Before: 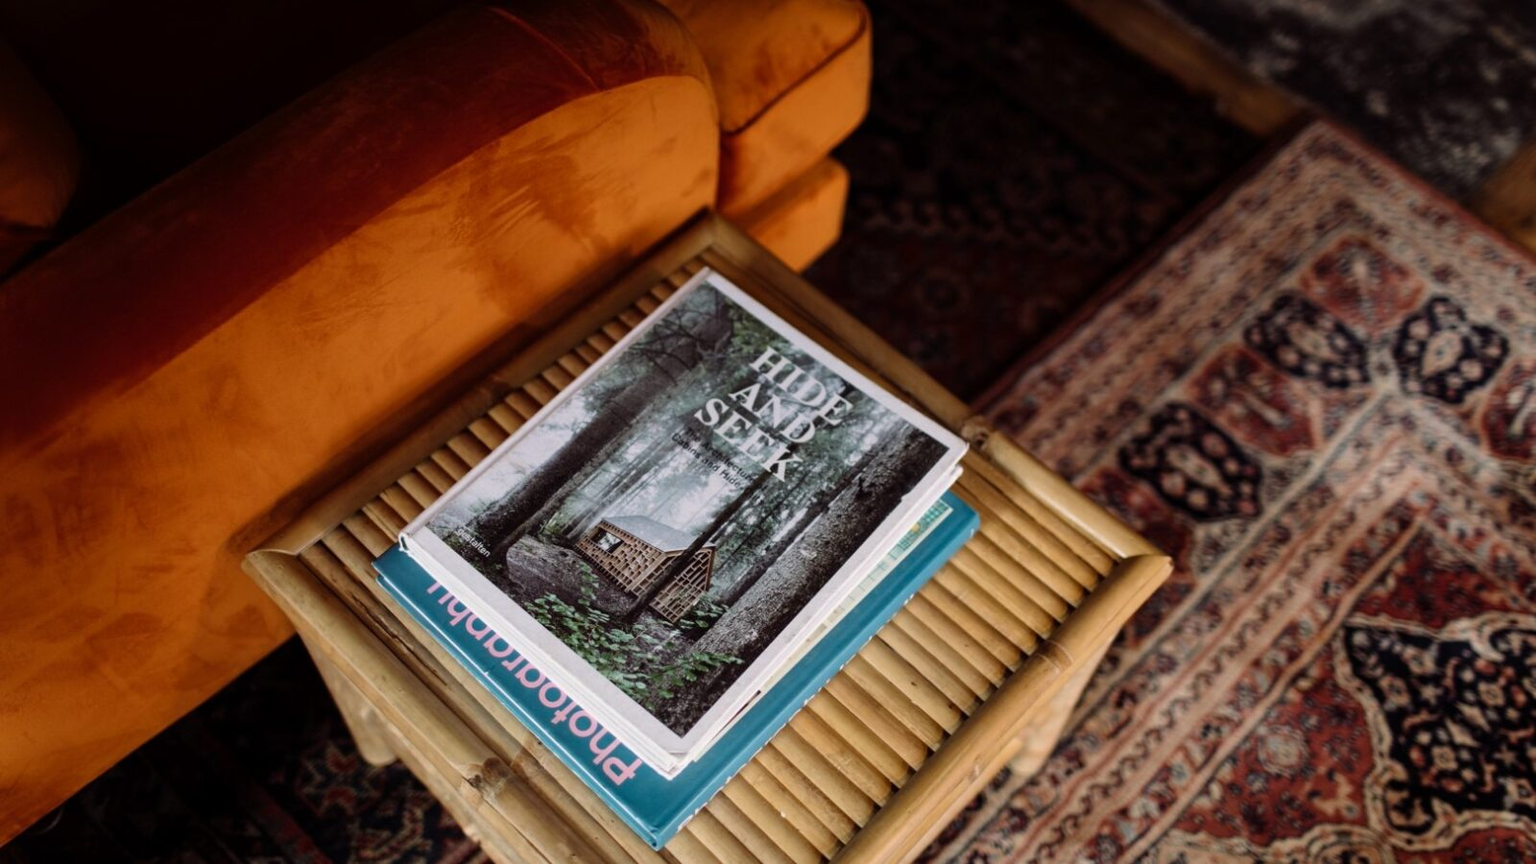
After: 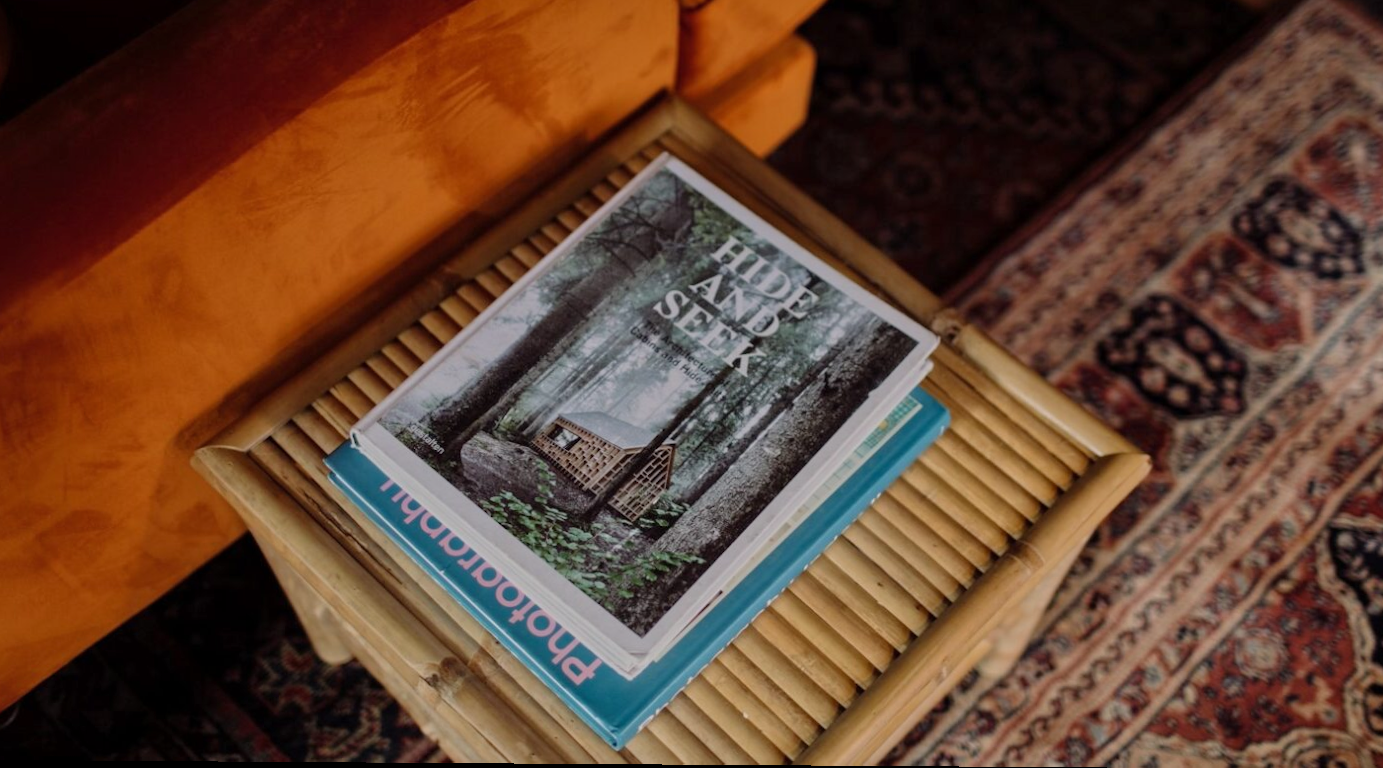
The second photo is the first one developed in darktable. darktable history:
rotate and perspective: lens shift (vertical) 0.048, lens shift (horizontal) -0.024, automatic cropping off
shadows and highlights: shadows 25, highlights -25
crop and rotate: left 4.842%, top 15.51%, right 10.668%
tone equalizer: -8 EV -0.002 EV, -7 EV 0.005 EV, -6 EV -0.008 EV, -5 EV 0.007 EV, -4 EV -0.042 EV, -3 EV -0.233 EV, -2 EV -0.662 EV, -1 EV -0.983 EV, +0 EV -0.969 EV, smoothing diameter 2%, edges refinement/feathering 20, mask exposure compensation -1.57 EV, filter diffusion 5
